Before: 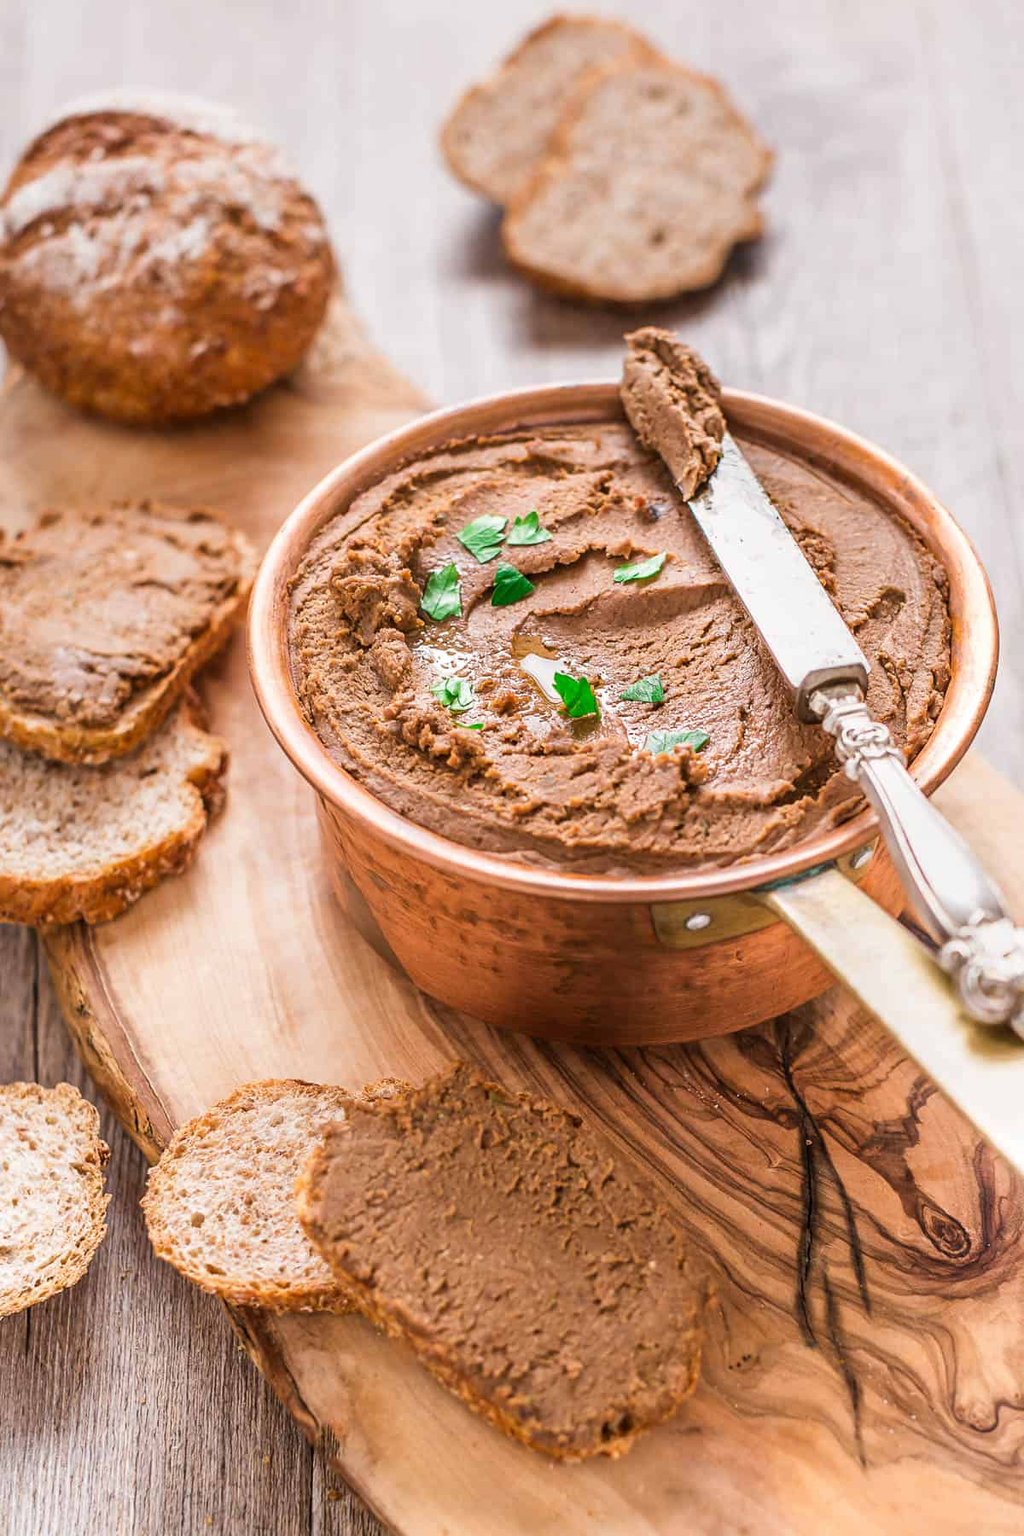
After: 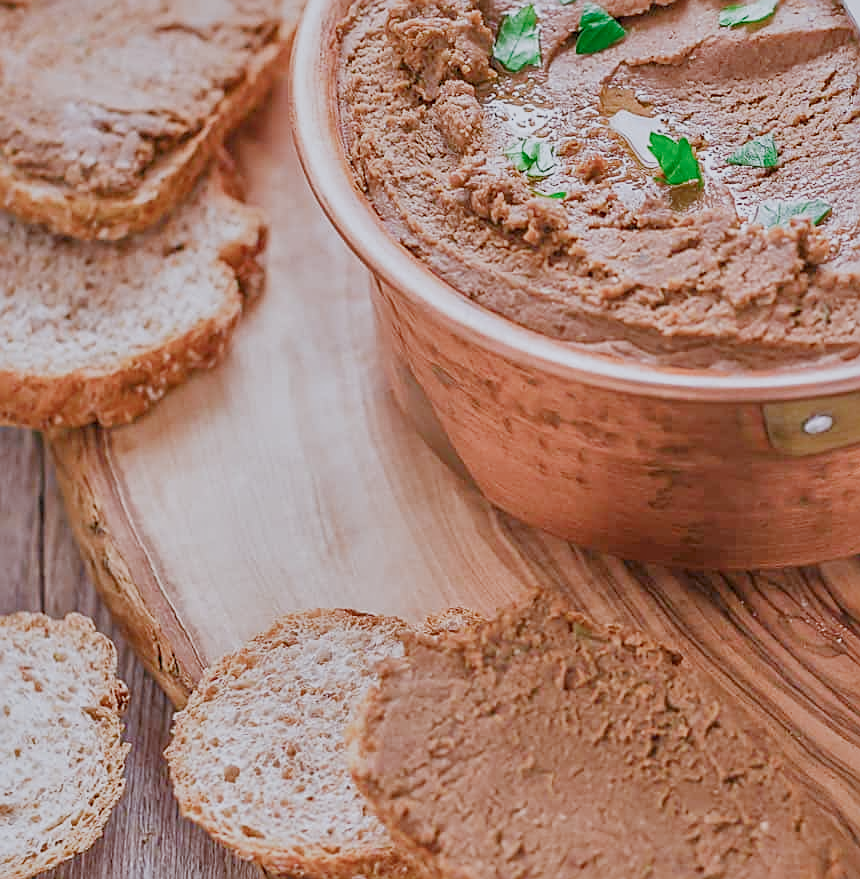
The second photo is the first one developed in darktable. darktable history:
color calibration: illuminant as shot in camera, x 0.37, y 0.382, temperature 4320.04 K
crop: top 36.473%, right 28.272%, bottom 14.674%
exposure: black level correction 0, exposure 0.499 EV, compensate highlight preservation false
sharpen: on, module defaults
shadows and highlights: soften with gaussian
local contrast: mode bilateral grid, contrast 21, coarseness 50, detail 120%, midtone range 0.2
filmic rgb: black relative exposure -7.65 EV, white relative exposure 4.56 EV, hardness 3.61, preserve chrominance RGB euclidean norm (legacy), color science v4 (2020)
color balance rgb: perceptual saturation grading › global saturation 0.73%, contrast -29.722%
